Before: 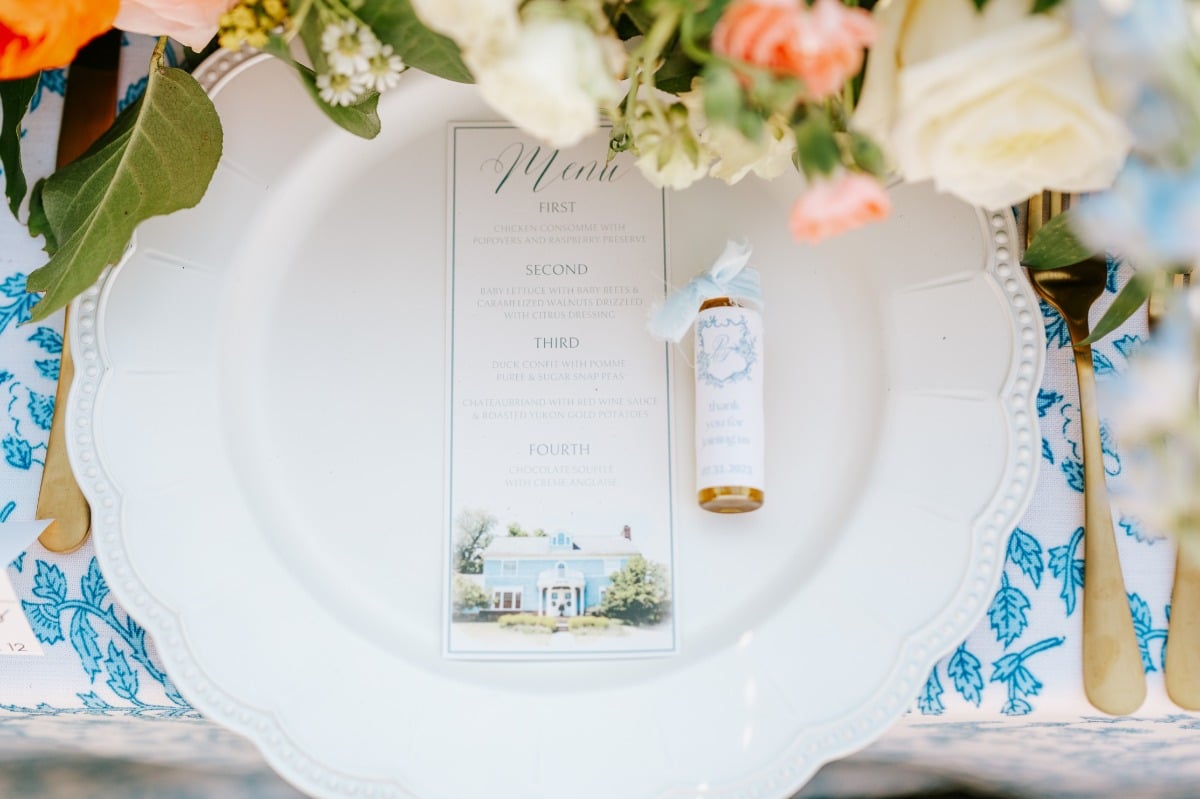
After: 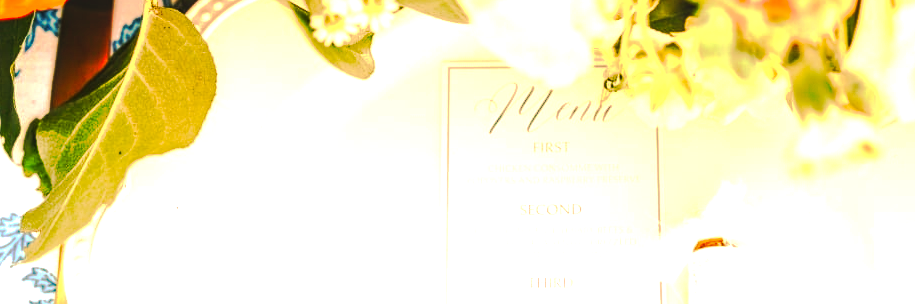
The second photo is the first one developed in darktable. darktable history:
exposure: black level correction 0, exposure 1.1 EV, compensate exposure bias true, compensate highlight preservation false
color correction: highlights a* 15, highlights b* 31.55
local contrast: on, module defaults
tone curve: curves: ch0 [(0, 0) (0.003, 0.015) (0.011, 0.019) (0.025, 0.025) (0.044, 0.039) (0.069, 0.053) (0.1, 0.076) (0.136, 0.107) (0.177, 0.143) (0.224, 0.19) (0.277, 0.253) (0.335, 0.32) (0.399, 0.412) (0.468, 0.524) (0.543, 0.668) (0.623, 0.717) (0.709, 0.769) (0.801, 0.82) (0.898, 0.865) (1, 1)], preserve colors none
crop: left 0.579%, top 7.627%, right 23.167%, bottom 54.275%
tone equalizer: -8 EV -0.417 EV, -7 EV -0.389 EV, -6 EV -0.333 EV, -5 EV -0.222 EV, -3 EV 0.222 EV, -2 EV 0.333 EV, -1 EV 0.389 EV, +0 EV 0.417 EV, edges refinement/feathering 500, mask exposure compensation -1.57 EV, preserve details no
